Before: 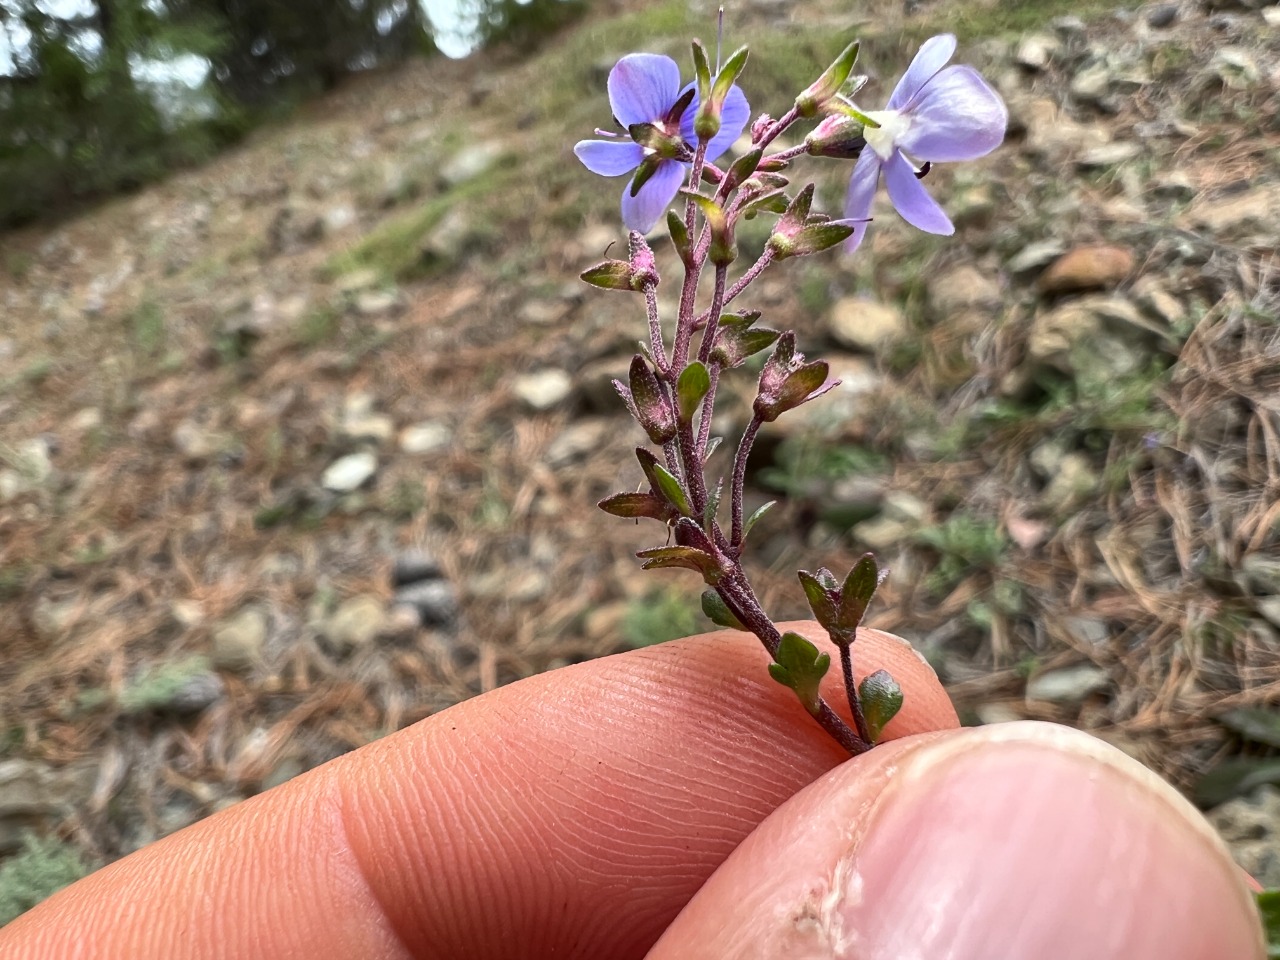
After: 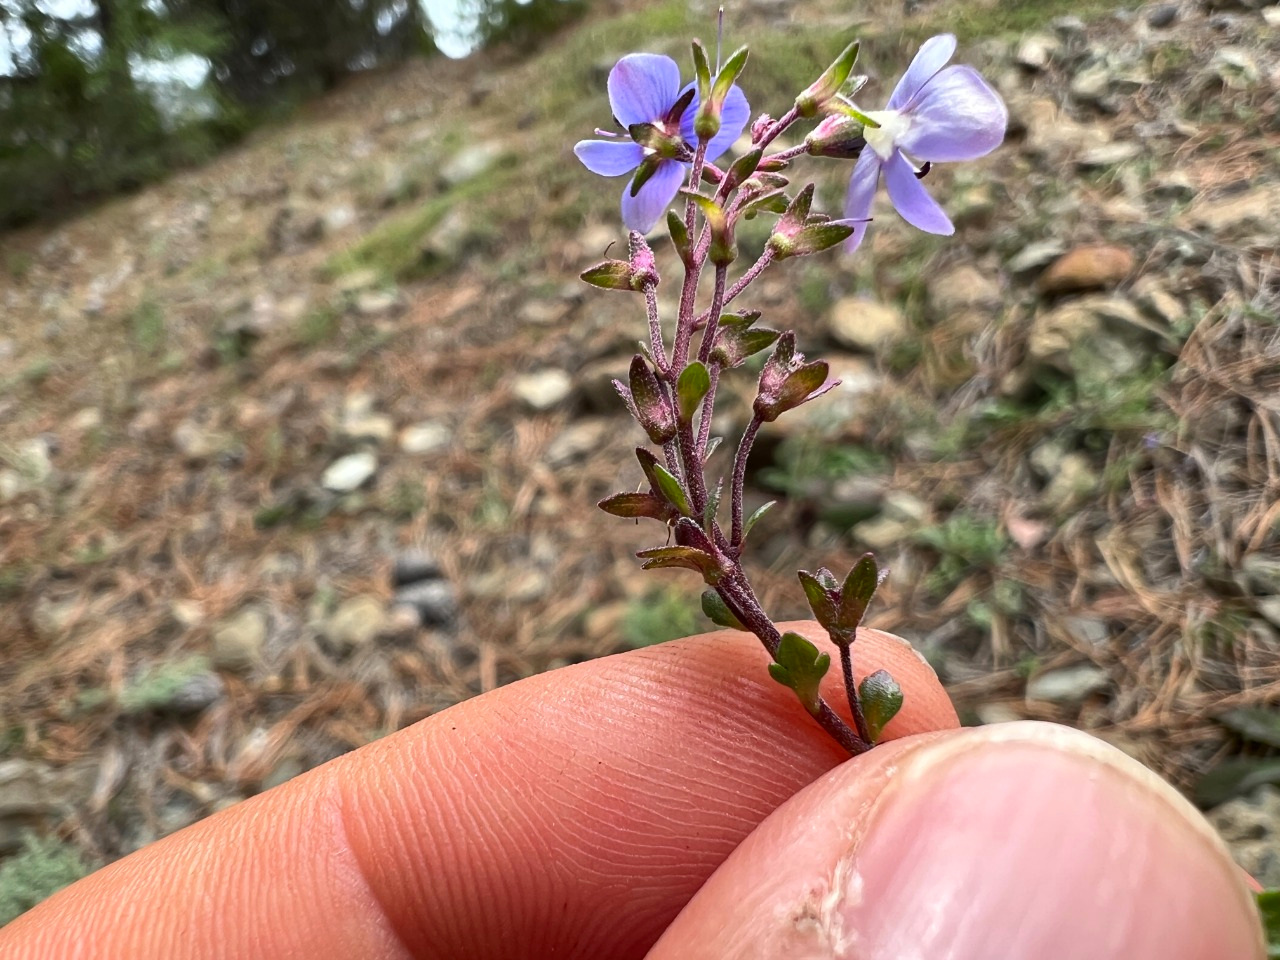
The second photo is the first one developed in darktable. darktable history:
color correction: highlights b* 0.018, saturation 1.1
